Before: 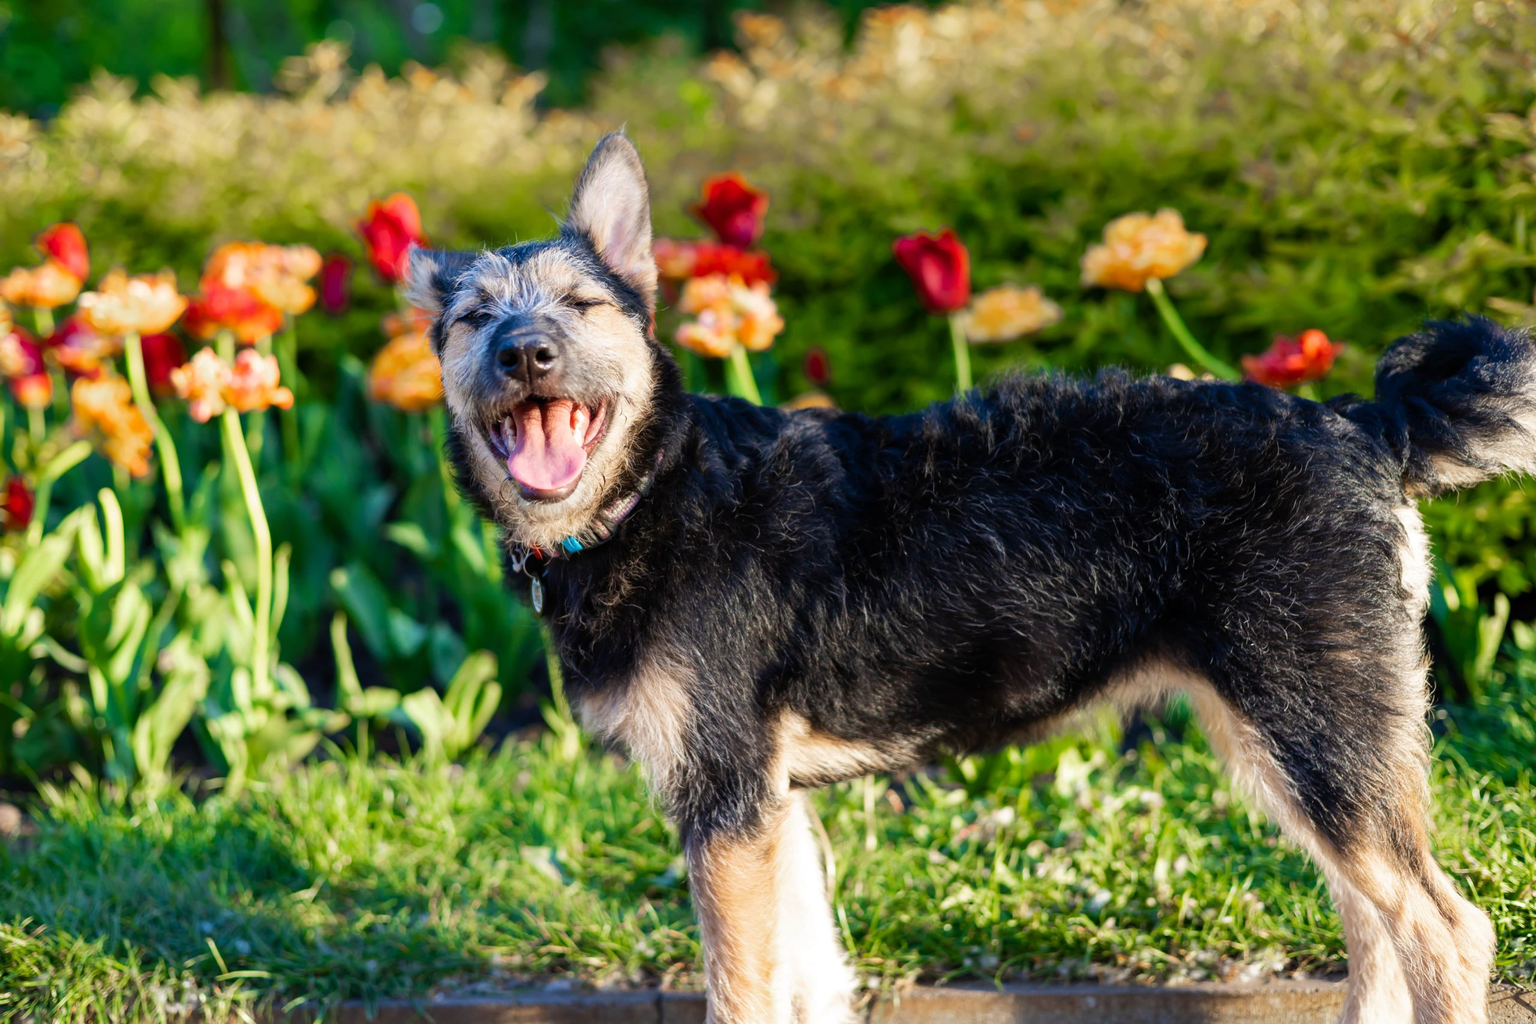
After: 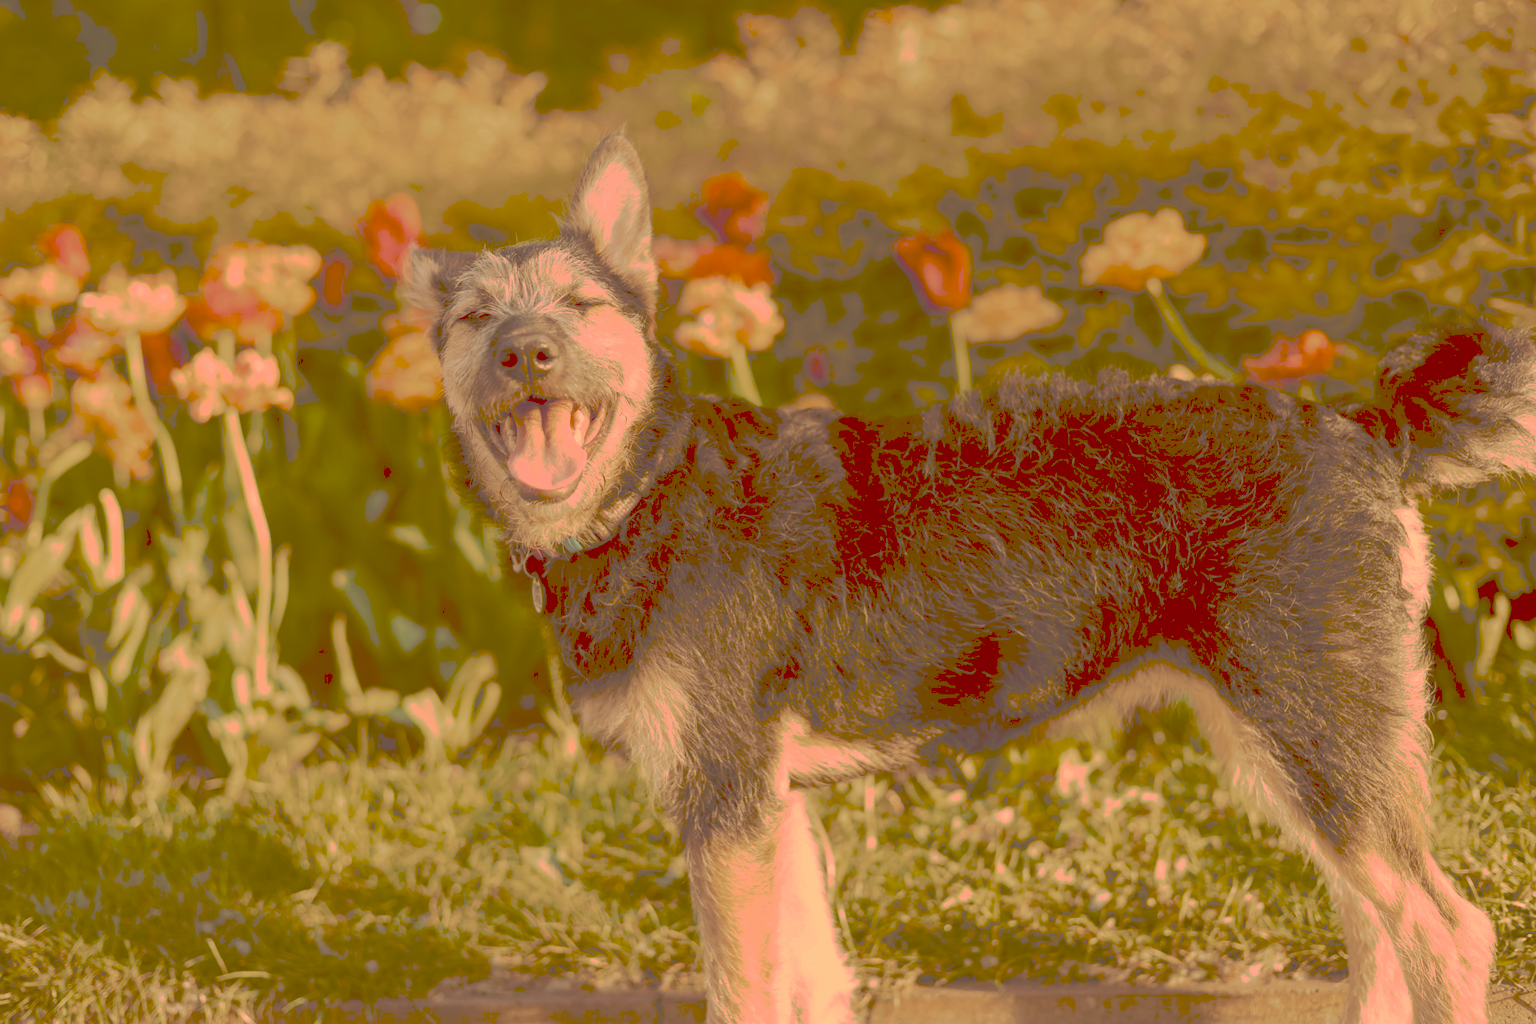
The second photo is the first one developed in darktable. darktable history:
tone curve: curves: ch0 [(0, 0) (0.003, 0.322) (0.011, 0.327) (0.025, 0.345) (0.044, 0.365) (0.069, 0.378) (0.1, 0.391) (0.136, 0.403) (0.177, 0.412) (0.224, 0.429) (0.277, 0.448) (0.335, 0.474) (0.399, 0.503) (0.468, 0.537) (0.543, 0.57) (0.623, 0.61) (0.709, 0.653) (0.801, 0.699) (0.898, 0.75) (1, 1)], preserve colors none
color look up table: target L [96.47, 85, 88.94, 79.45, 75.85, 63.19, 69.02, 71.4, 66.75, 48.12, 52.43, 57, 41.42, 18.89, 5.6, 204.45, 78.59, 68.57, 61.8, 62.06, 59.51, 50.6, 48.87, 38.15, 25.82, 25.2, 19.92, 88.04, 81.83, 75.97, 66.44, 64.98, 60.09, 62.16, 46.29, 50.81, 35.33, 38.66, 40.14, 27.17, 13.52, 88.06, 74.59, 70.76, 75.11, 54.87, 48.39, 27.76, 15.59], target a [15.31, 11.64, 21.99, 17.77, -13.19, -39.73, -0.479, 4.096, 6.353, -21.86, 23.7, 17.67, -0.762, 13.56, 22.1, 0.001, 28.45, 60.73, 41.75, 58.86, 29.68, 87.51, 74.28, 43.75, 37.42, 63.23, 57.51, 27.76, 40.51, 57.11, 32.81, 89.02, 82.85, 39.06, 28.79, 66.56, 15.19, 36.79, 65.96, 63.45, 40.83, 10.65, -31.2, -4.726, 19.45, 6.654, 3.226, 16.03, 30.96], target b [52.62, 88.75, 75.82, 133.72, 54.21, 88.89, 114.7, 55.25, 105.61, 75.34, 89.76, 87.41, 70.84, 32.23, 9.355, -0.003, 105.55, 60.41, 100.14, 94.02, 64.56, 86.55, 81.19, 64.93, 44.1, 43.04, 33.86, 38.18, 51.64, 31.11, 29.53, 12.97, 36.32, 32.41, 59.51, 22, 3.434, 45.7, 65.84, 26.13, 22.8, 43, 39.06, 30.71, 48.76, 48.67, 15.83, 47.08, 26.27], num patches 49
